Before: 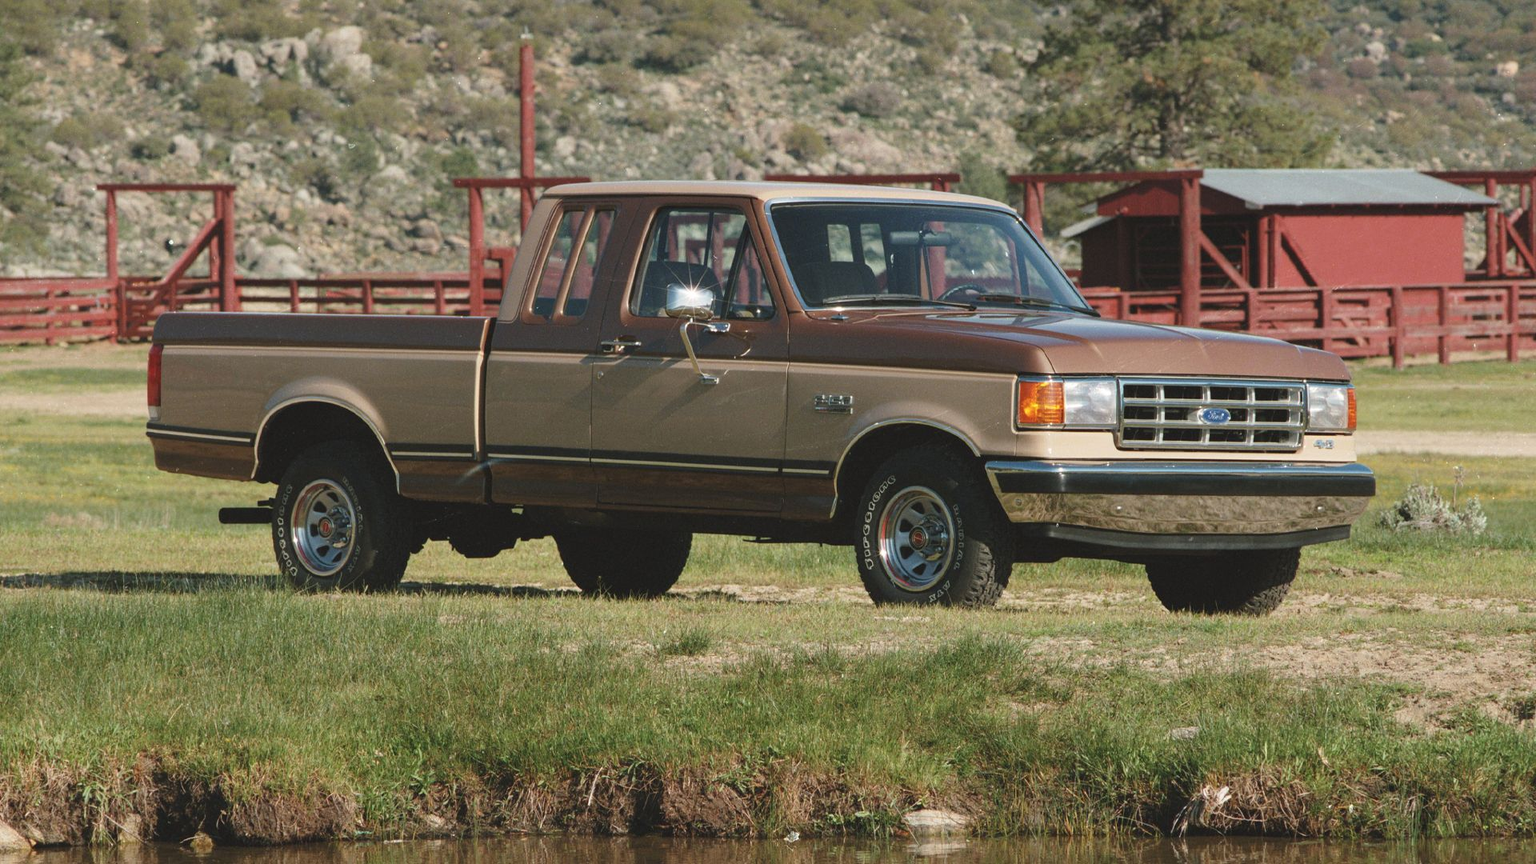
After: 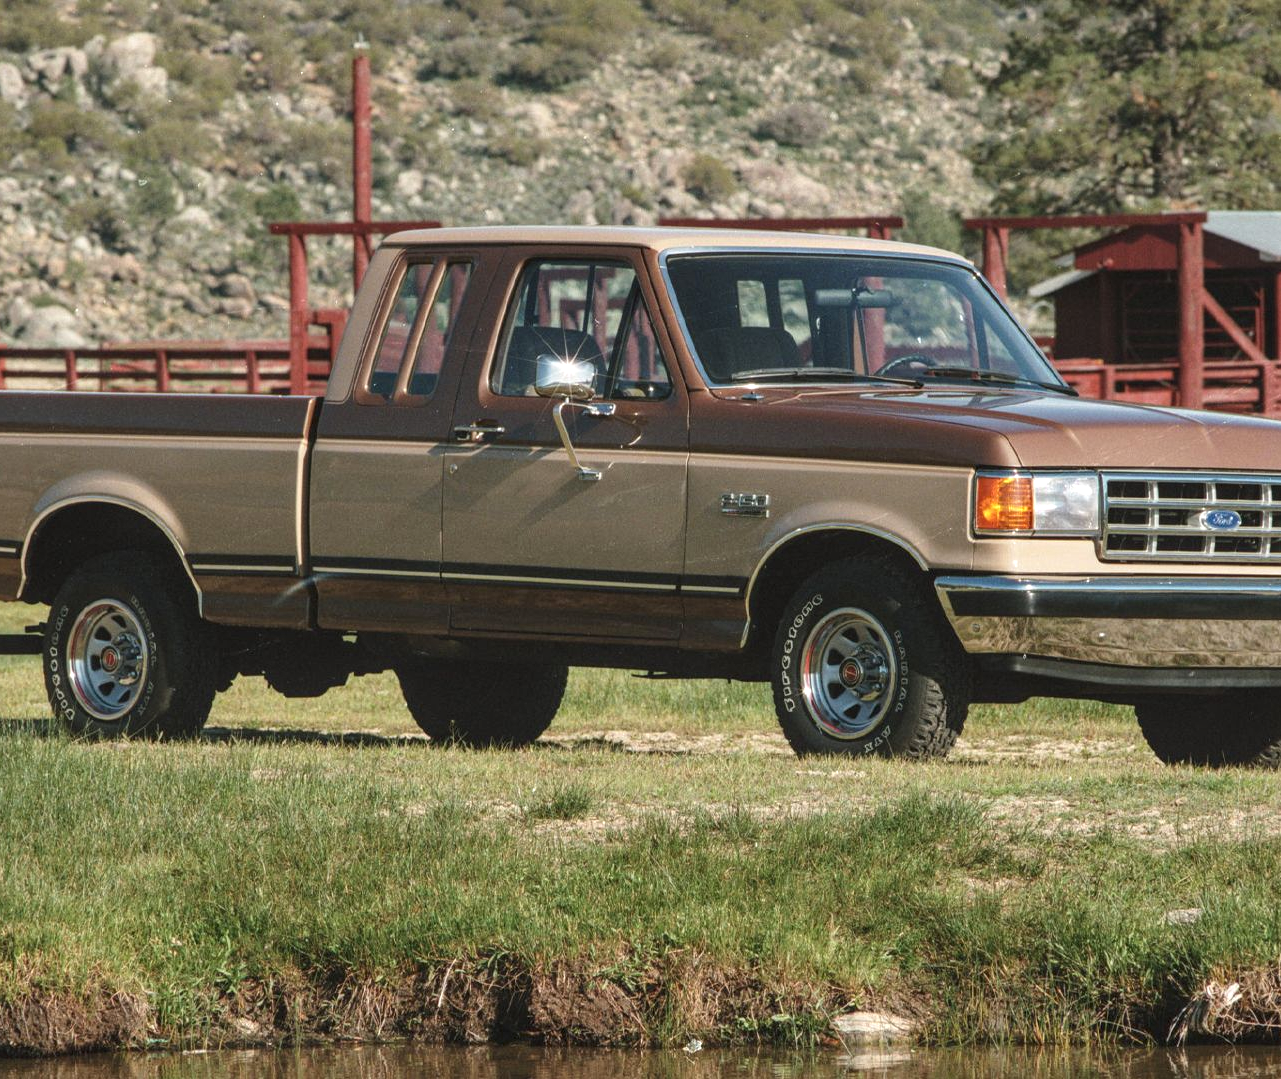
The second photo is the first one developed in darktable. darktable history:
local contrast: detail 130%
crop and rotate: left 15.501%, right 17.738%
shadows and highlights: radius 131.41, soften with gaussian
levels: levels [0, 0.476, 0.951]
